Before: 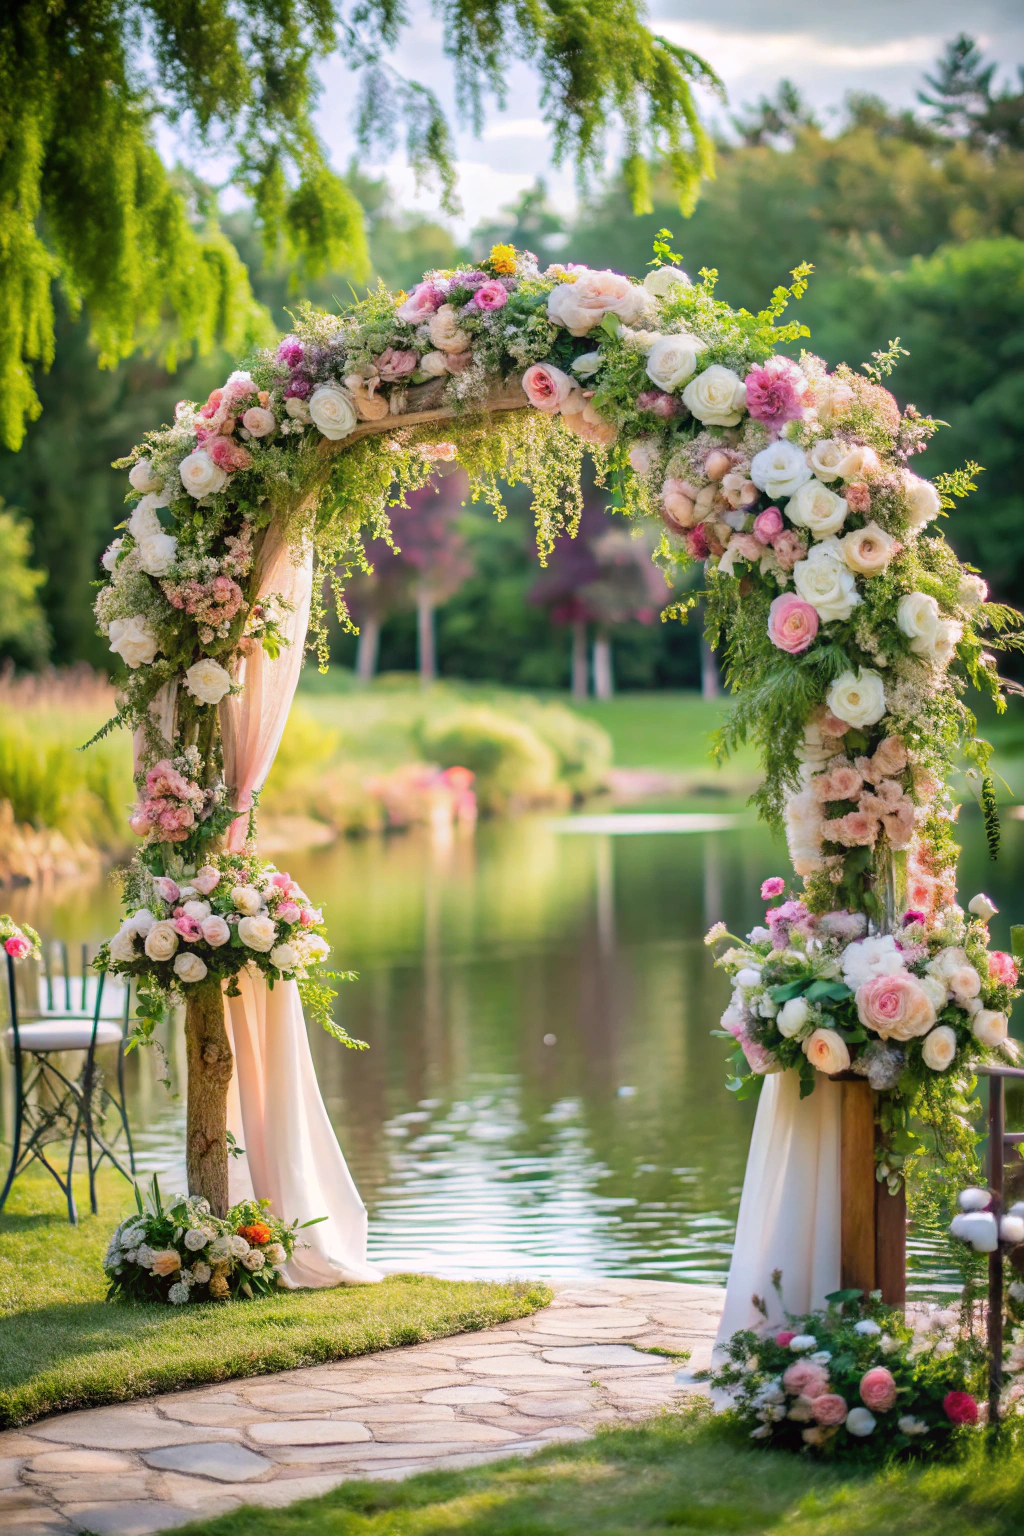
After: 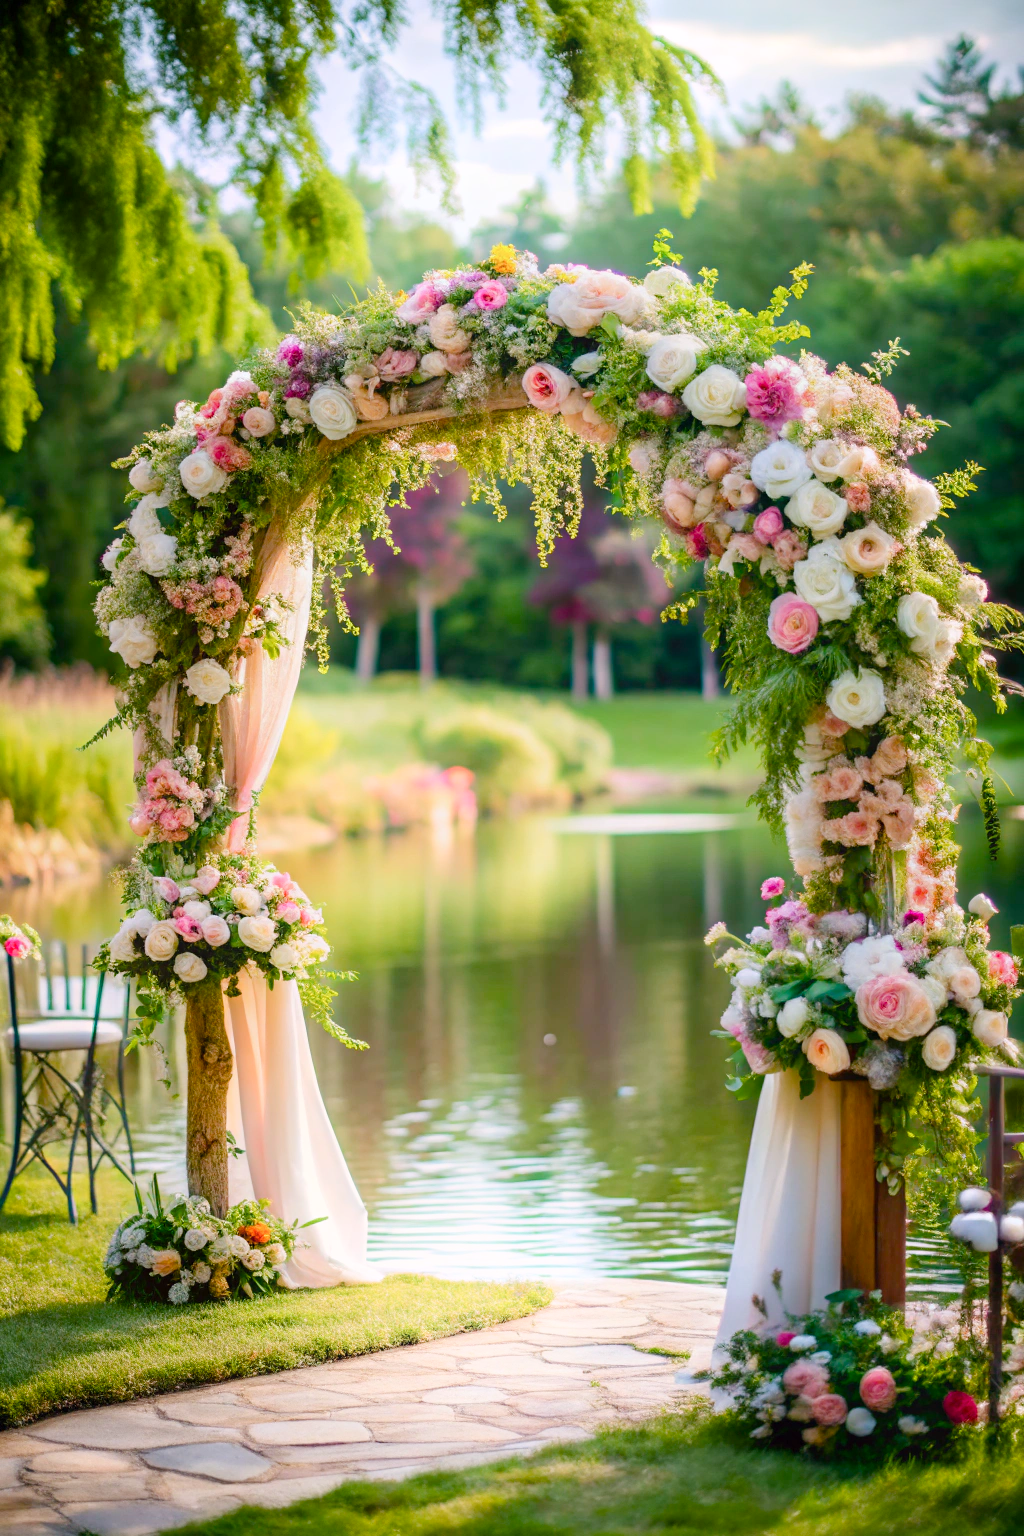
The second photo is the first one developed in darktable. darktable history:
shadows and highlights: shadows -20.73, highlights 98.71, soften with gaussian
color balance rgb: power › hue 329.57°, perceptual saturation grading › global saturation 20%, perceptual saturation grading › highlights -25.748%, perceptual saturation grading › shadows 50.152%
